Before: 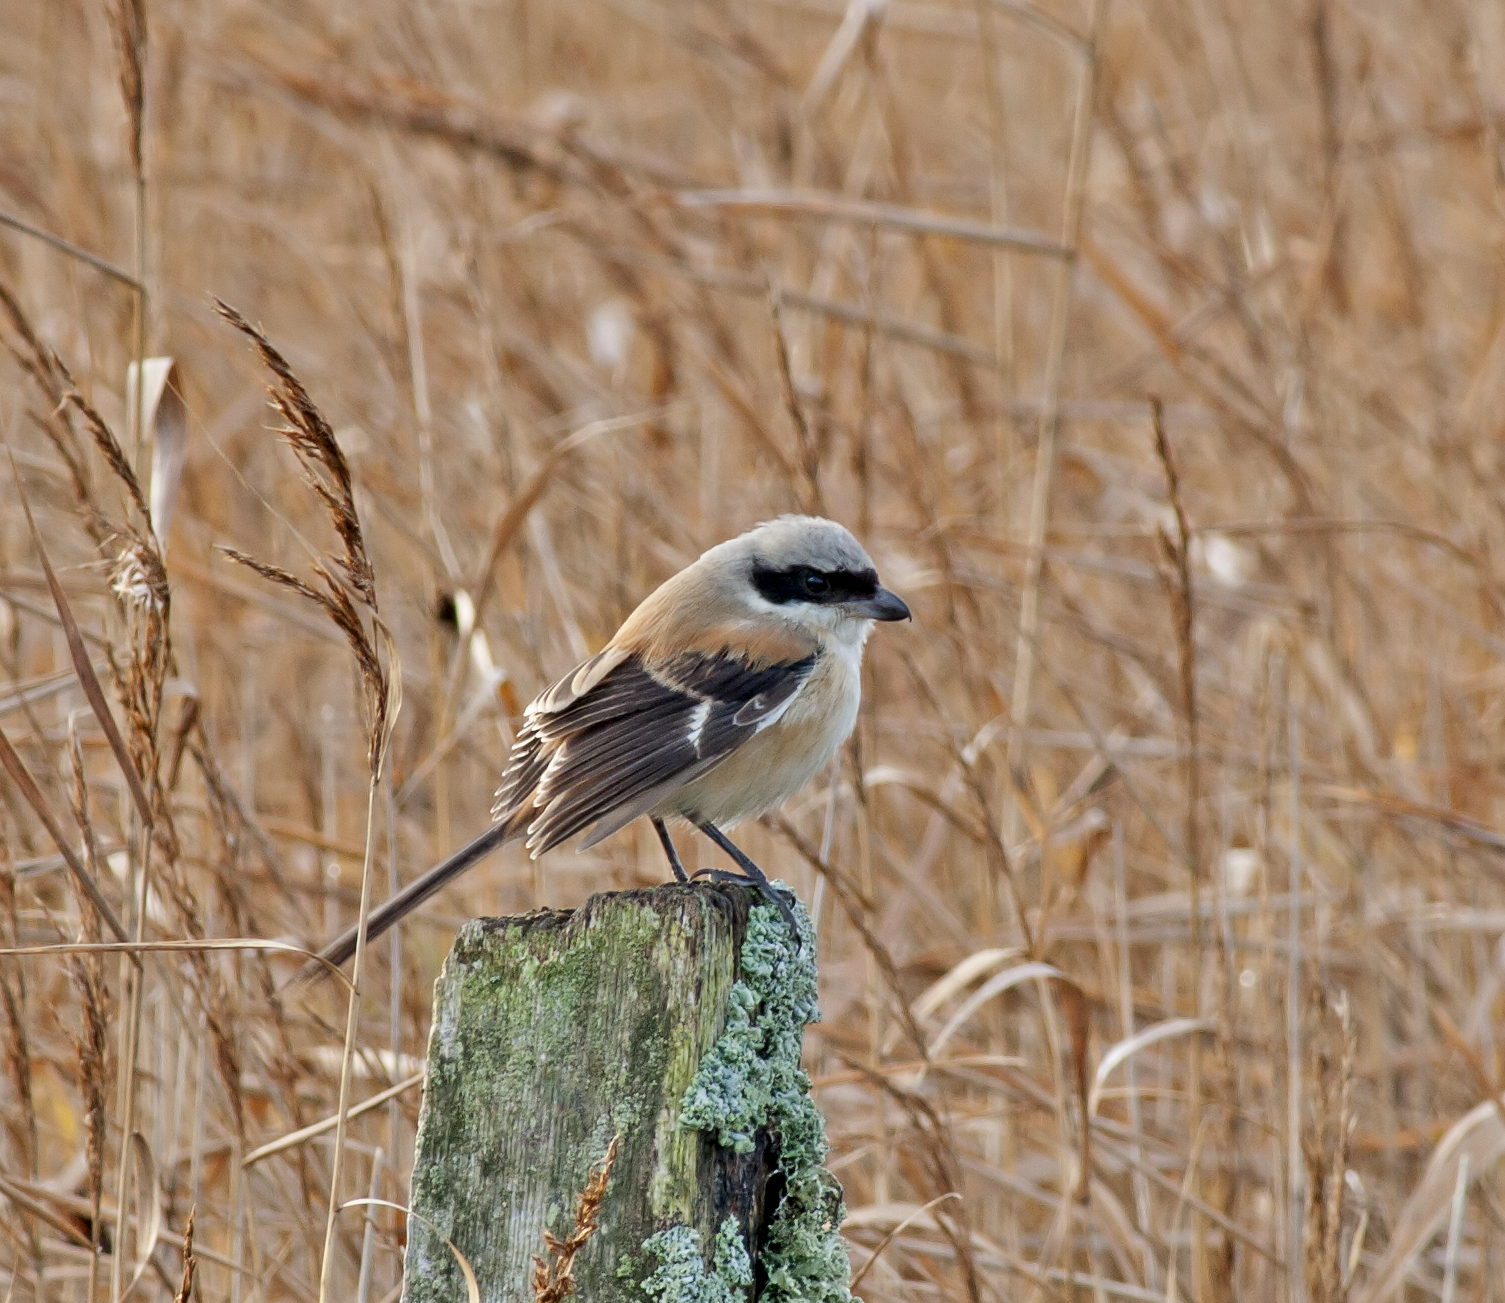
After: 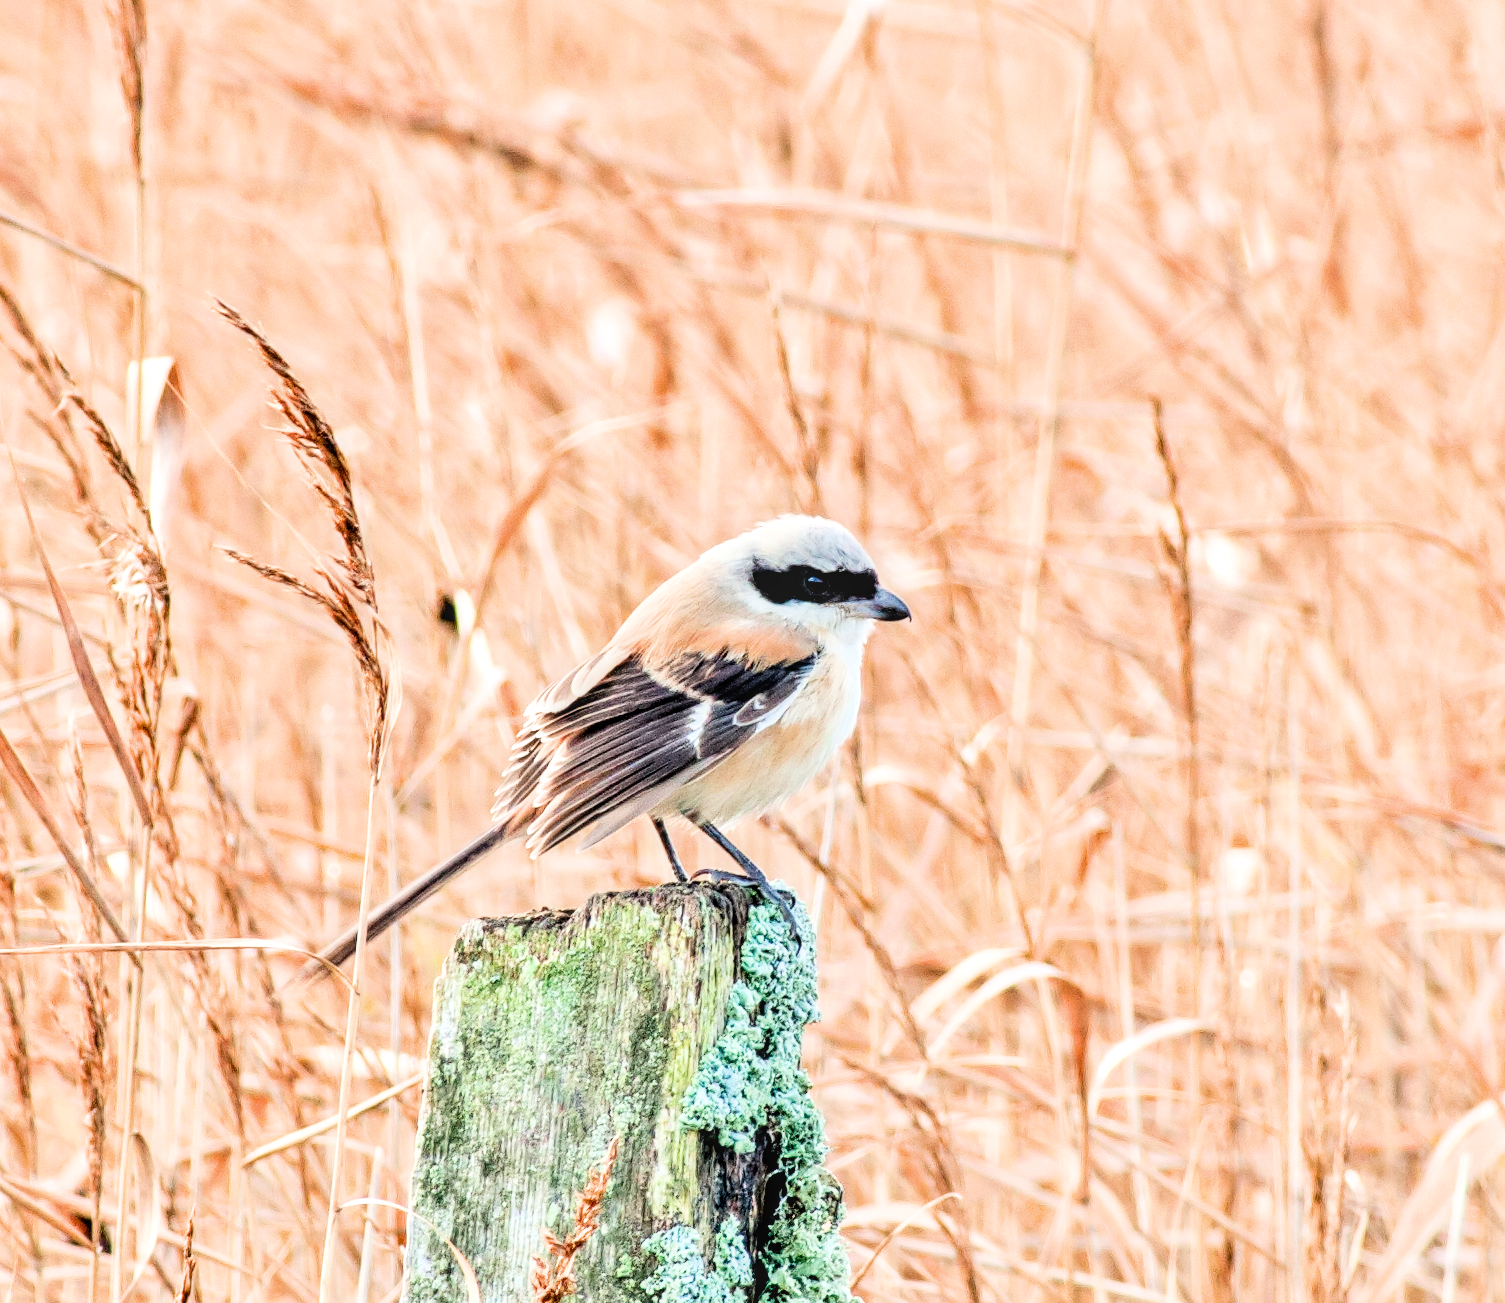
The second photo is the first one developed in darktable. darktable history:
exposure: black level correction 0, exposure 1.741 EV, compensate exposure bias true, compensate highlight preservation false
local contrast: on, module defaults
filmic rgb: black relative exposure -5 EV, hardness 2.88, contrast 1.4
